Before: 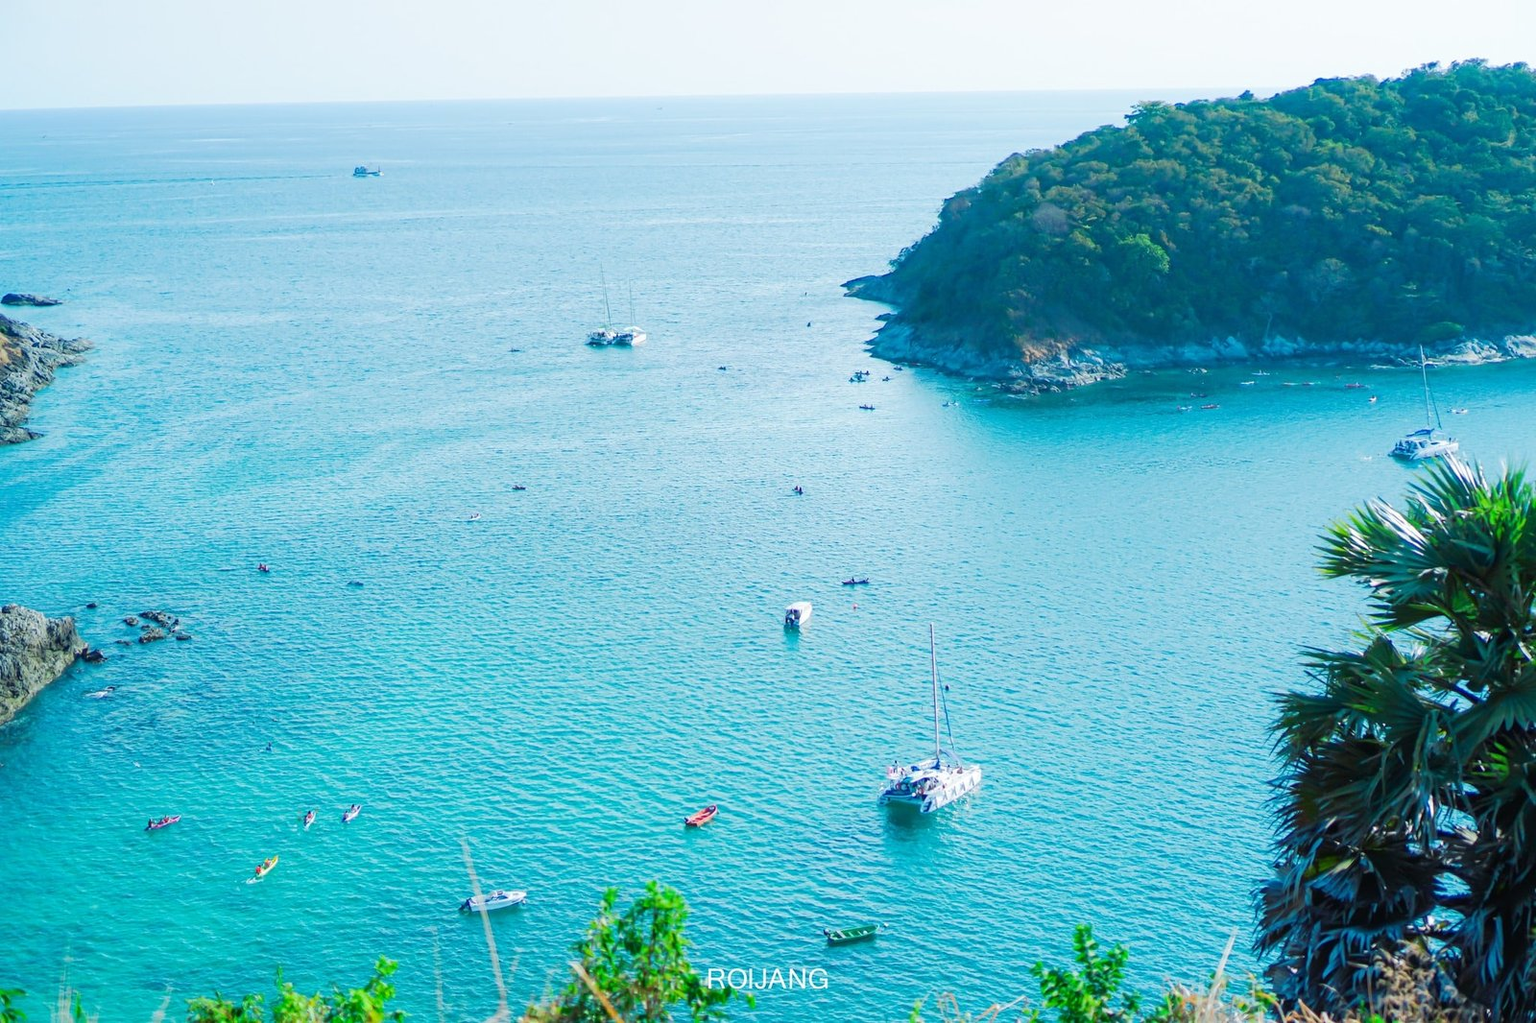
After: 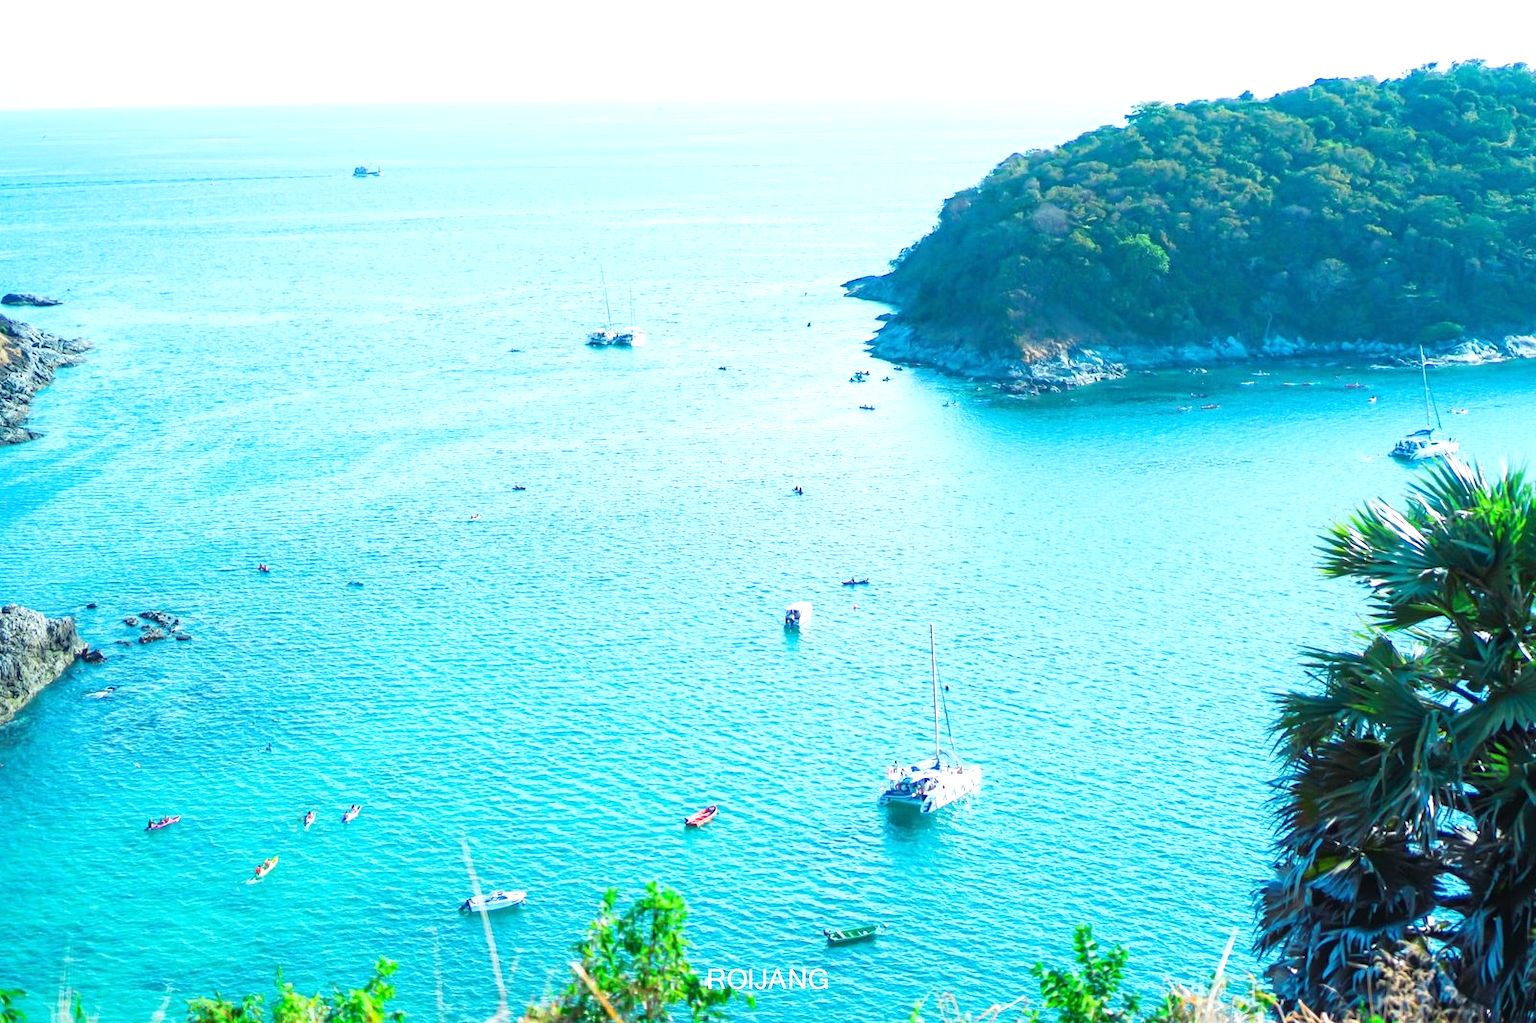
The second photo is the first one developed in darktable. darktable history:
exposure: exposure 0.666 EV, compensate highlight preservation false
